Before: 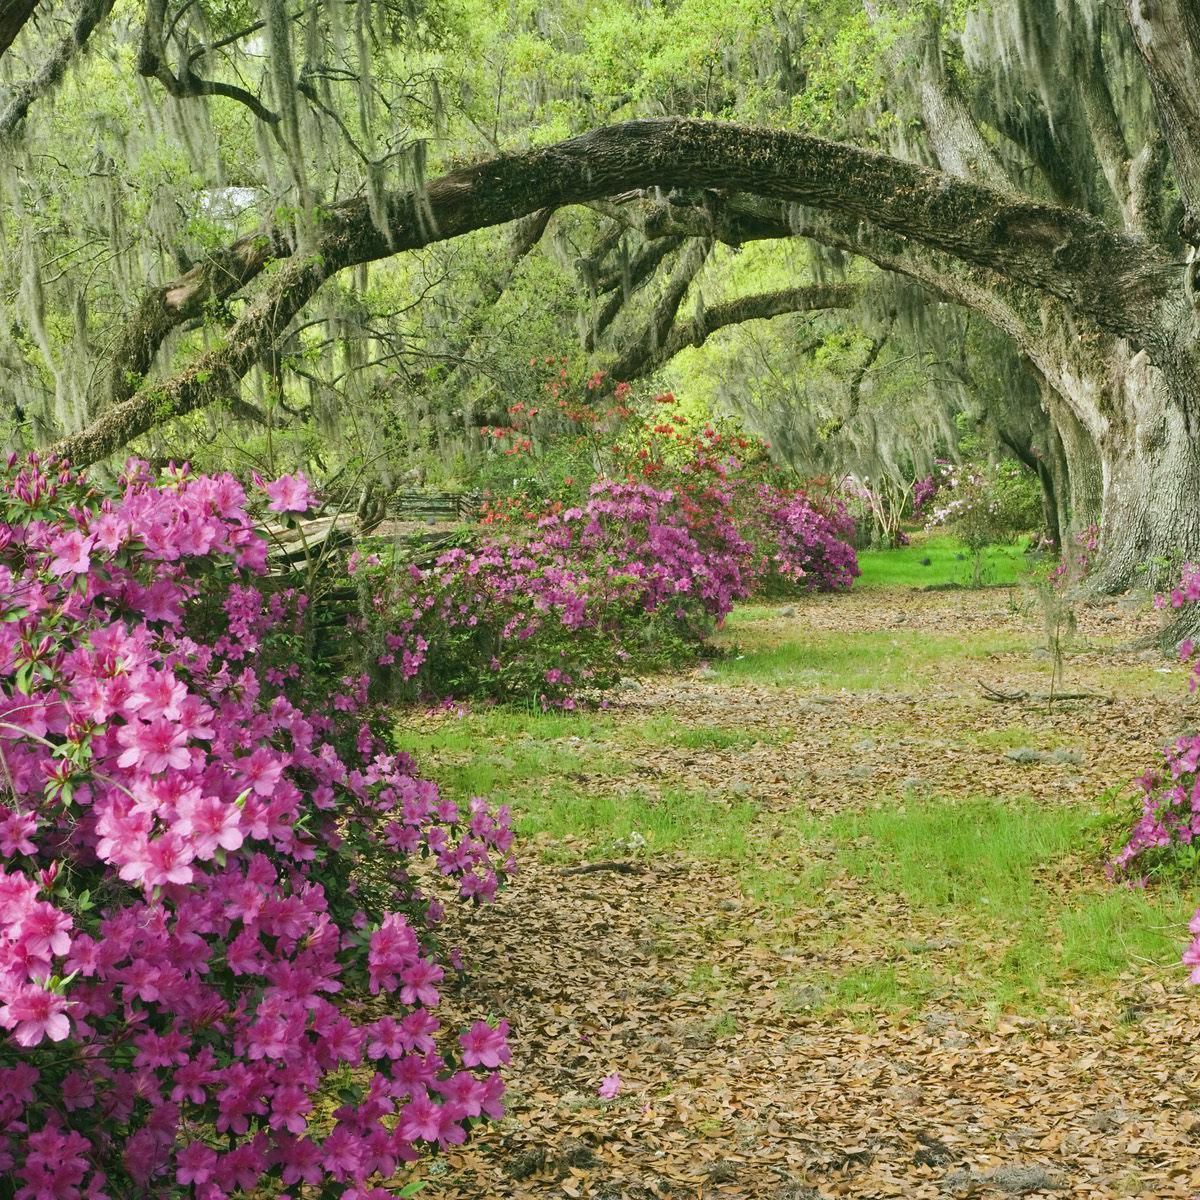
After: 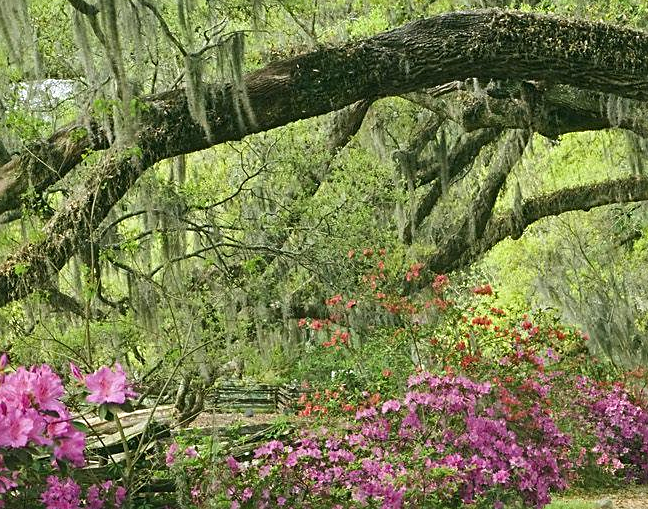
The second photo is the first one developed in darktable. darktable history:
sharpen: on, module defaults
shadows and highlights: shadows 24.52, highlights -77.24, soften with gaussian
crop: left 15.19%, top 9.026%, right 30.758%, bottom 48.503%
